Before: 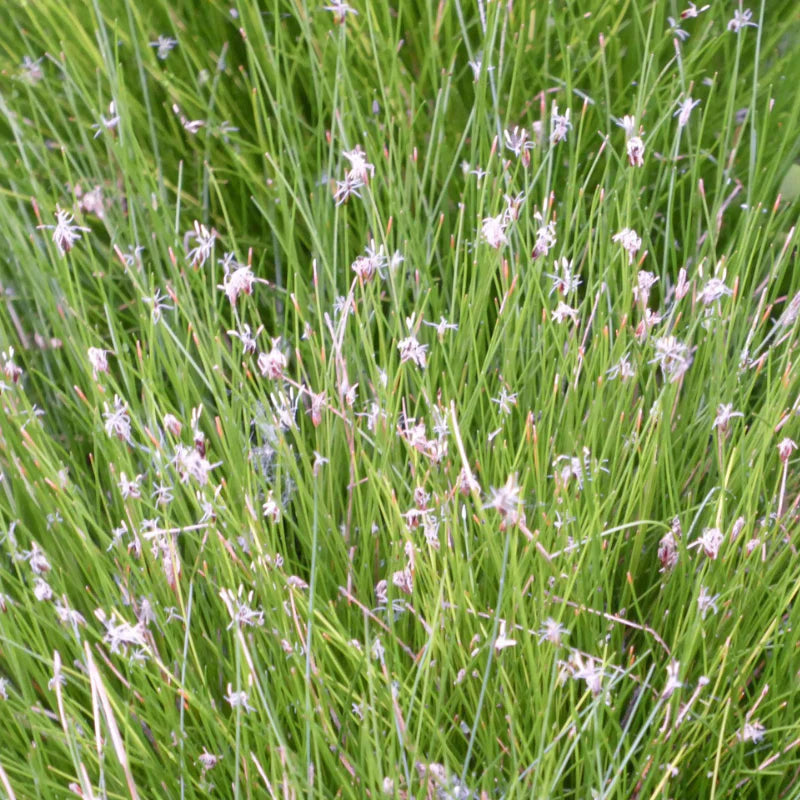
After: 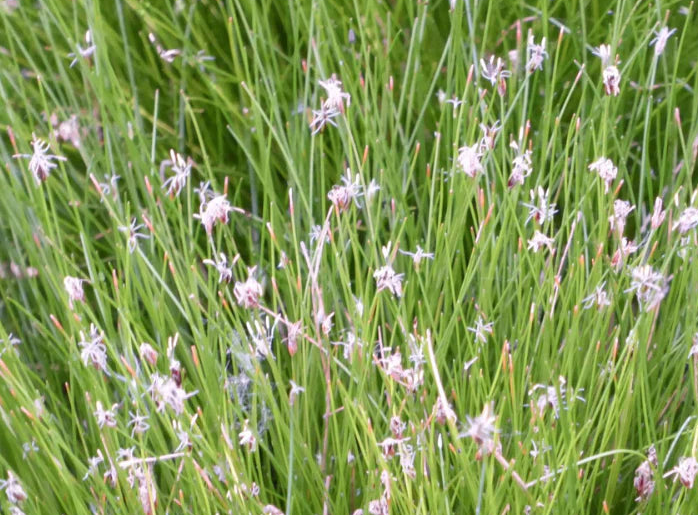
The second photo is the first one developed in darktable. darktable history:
crop: left 3.056%, top 8.878%, right 9.652%, bottom 26.64%
